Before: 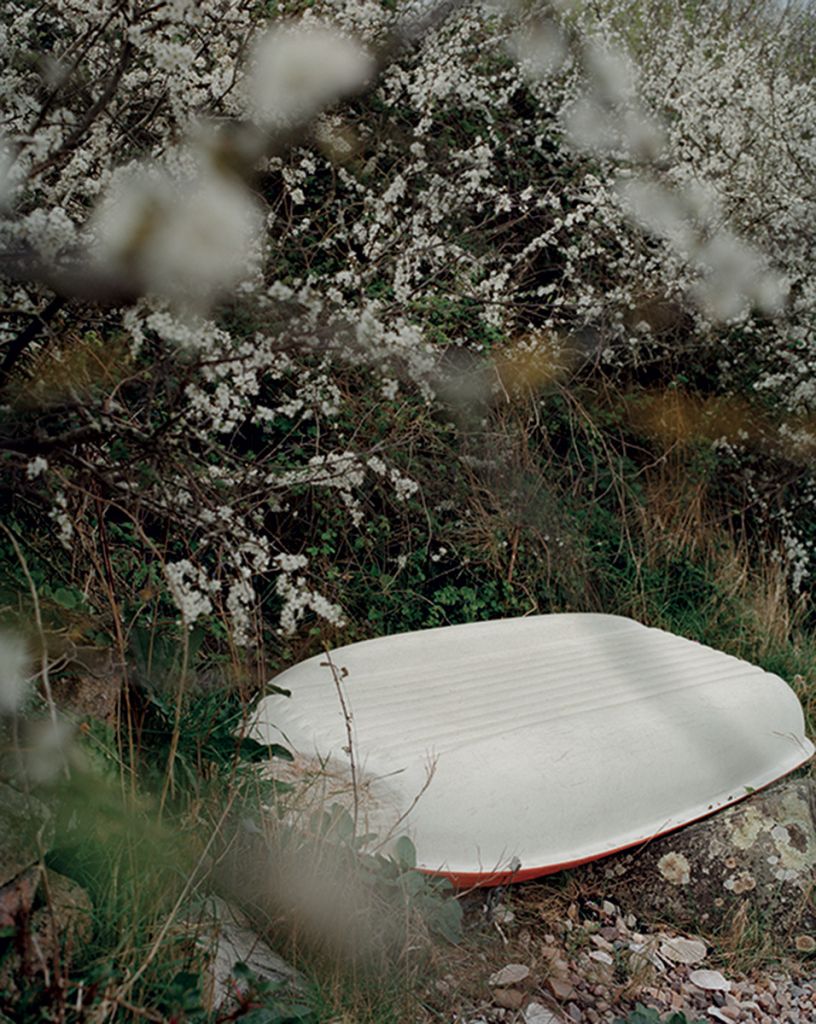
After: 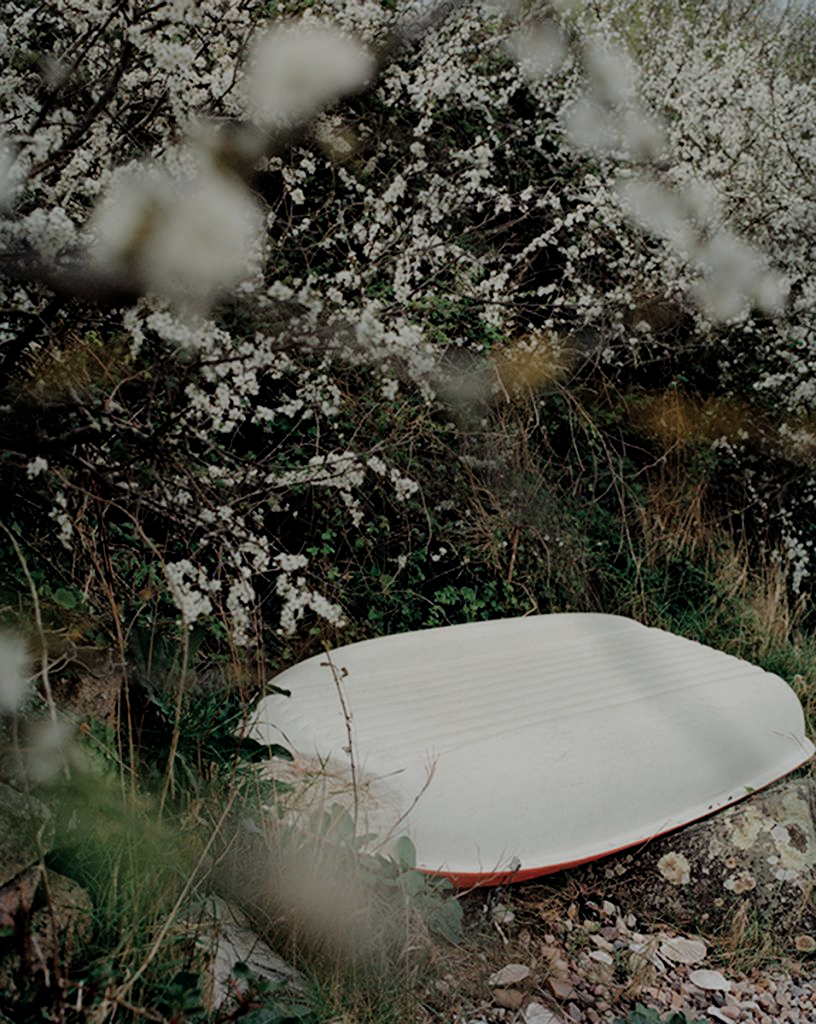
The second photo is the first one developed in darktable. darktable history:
filmic rgb: black relative exposure -6.98 EV, white relative exposure 5.63 EV, hardness 2.86
